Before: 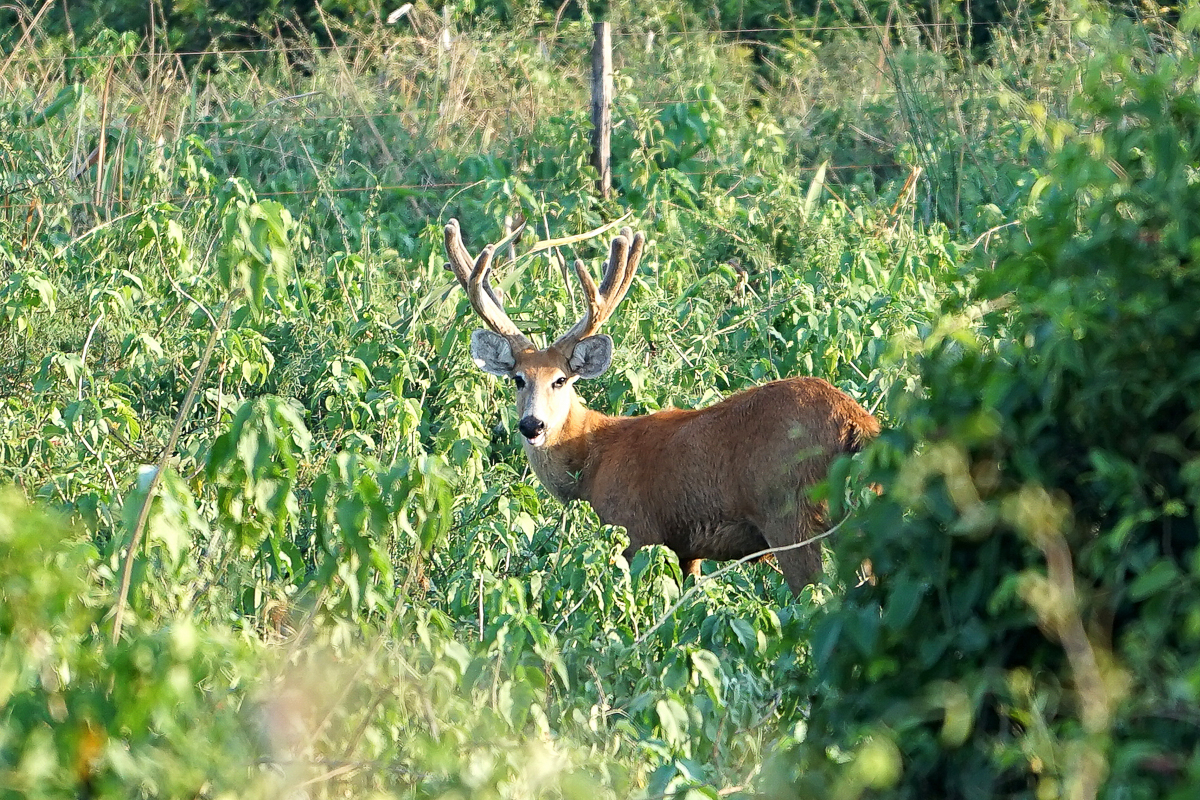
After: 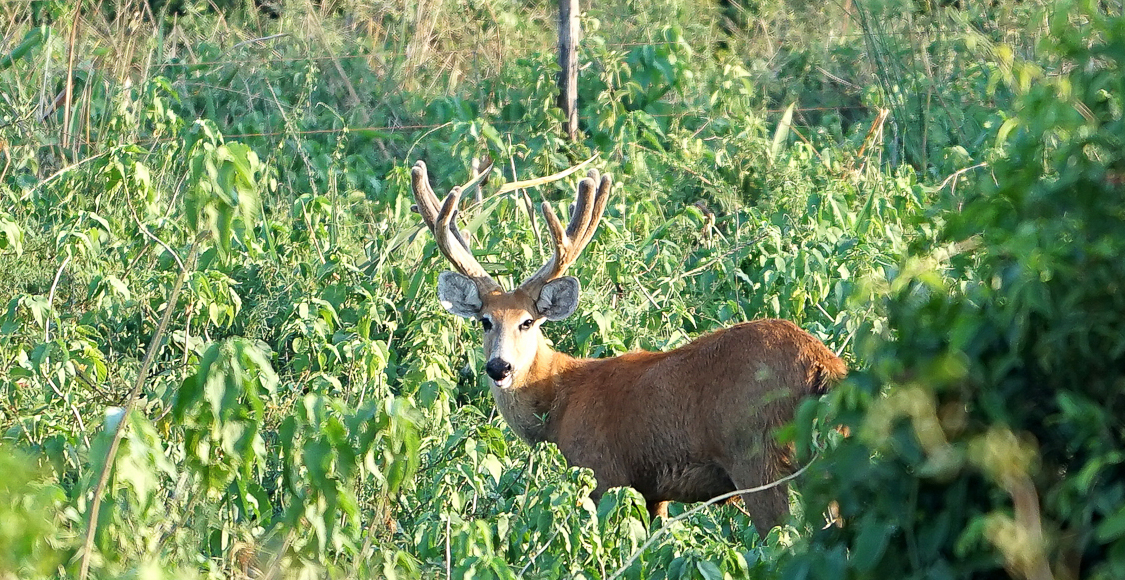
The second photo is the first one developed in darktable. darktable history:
crop: left 2.827%, top 7.25%, right 3.37%, bottom 20.199%
